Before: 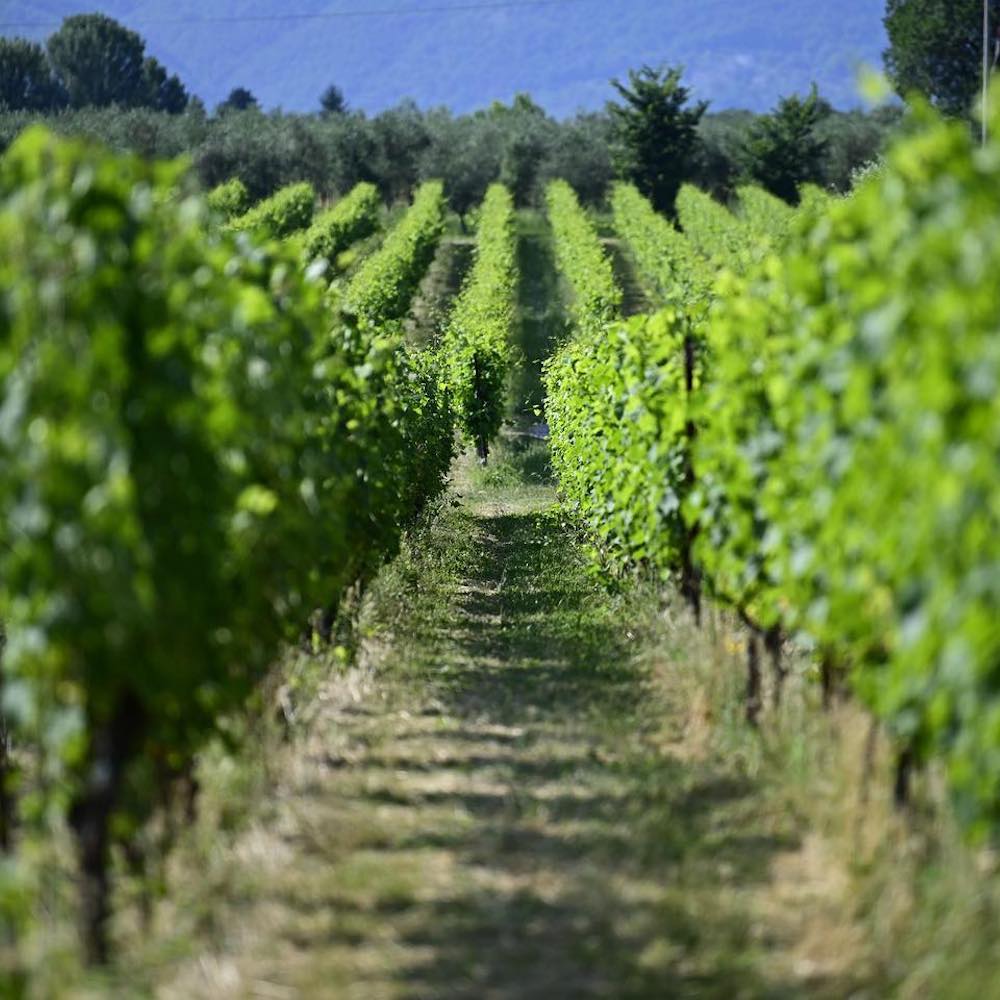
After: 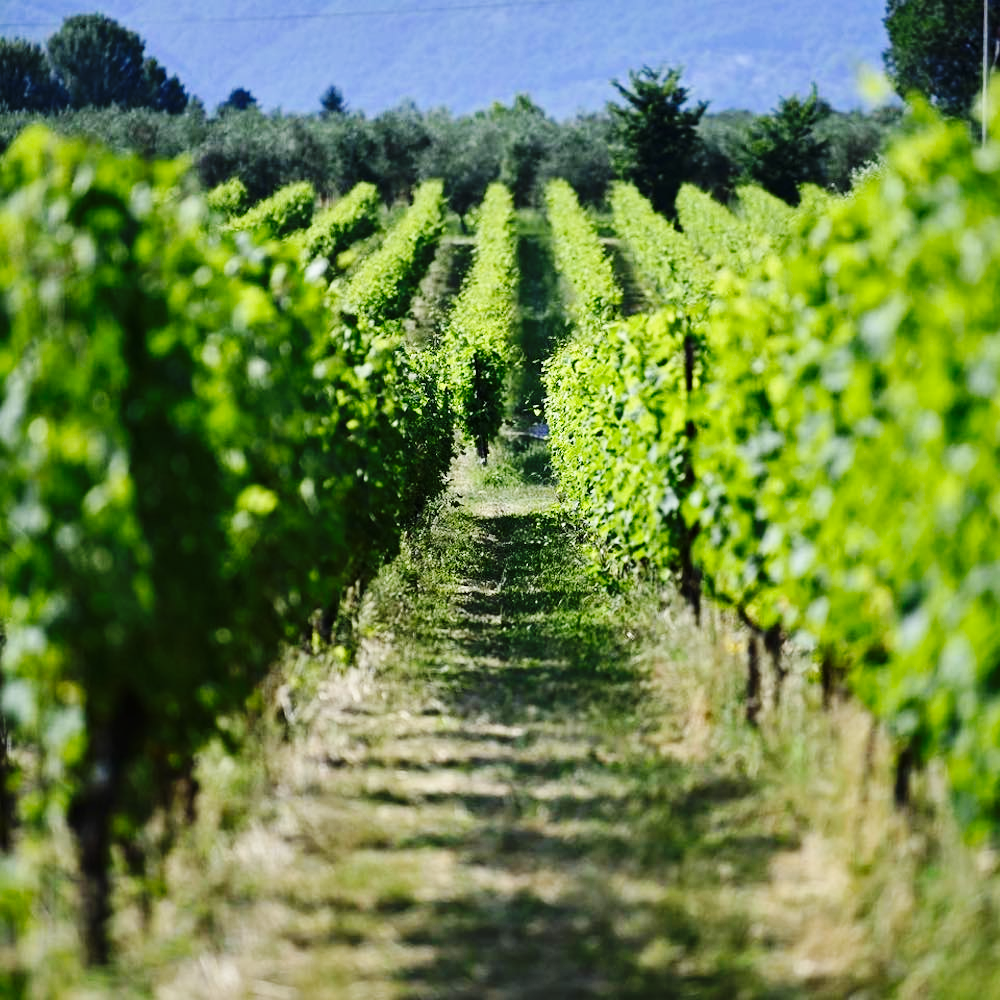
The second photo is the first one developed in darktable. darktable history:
shadows and highlights: shadows 25.49, highlights -48.02, highlights color adjustment 55.7%, soften with gaussian
base curve: curves: ch0 [(0, 0) (0.036, 0.025) (0.121, 0.166) (0.206, 0.329) (0.605, 0.79) (1, 1)], preserve colors none
